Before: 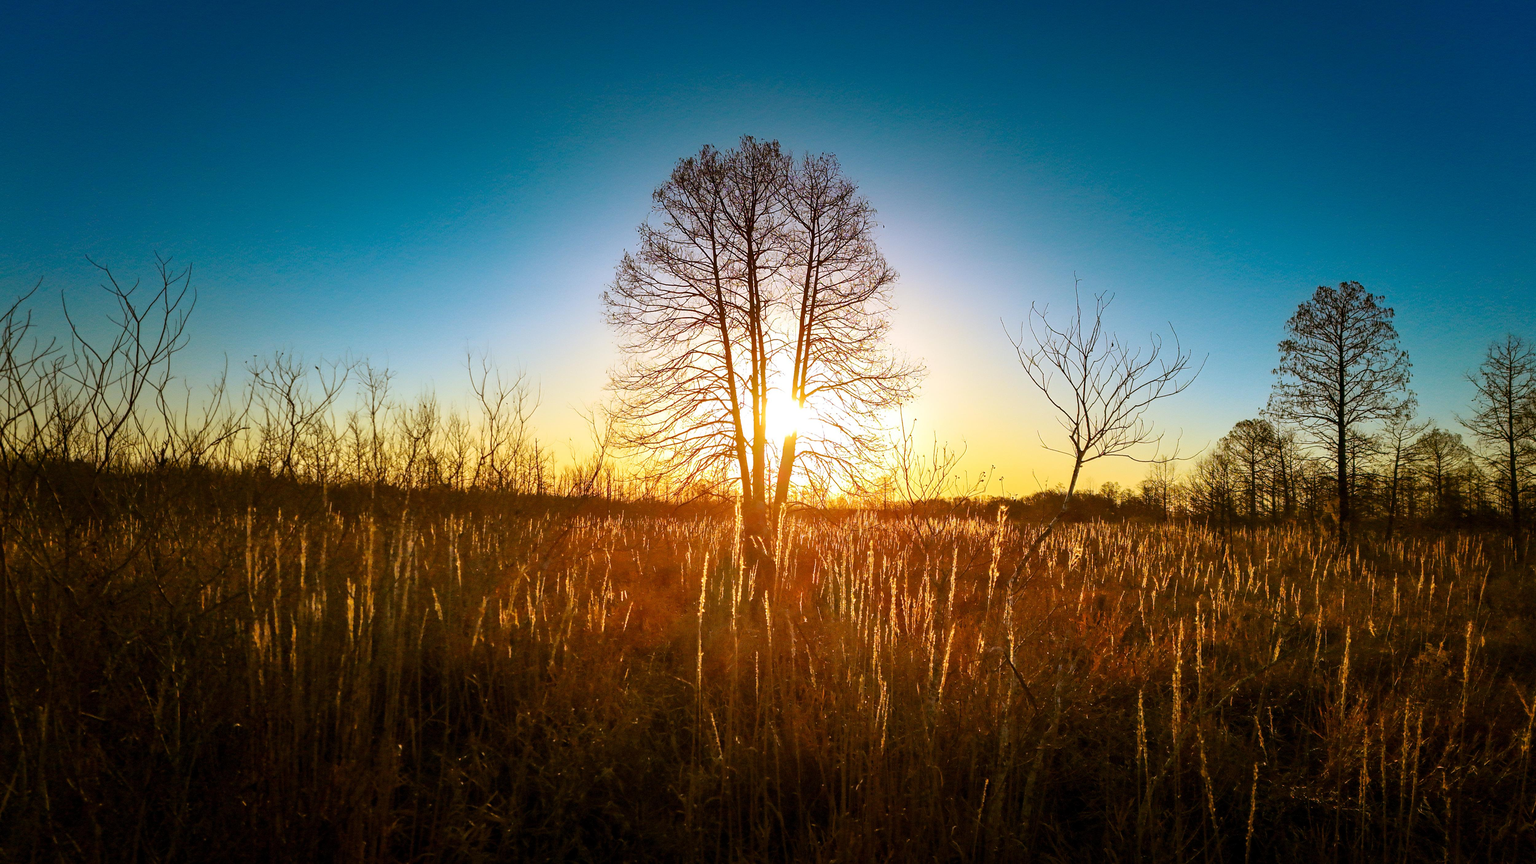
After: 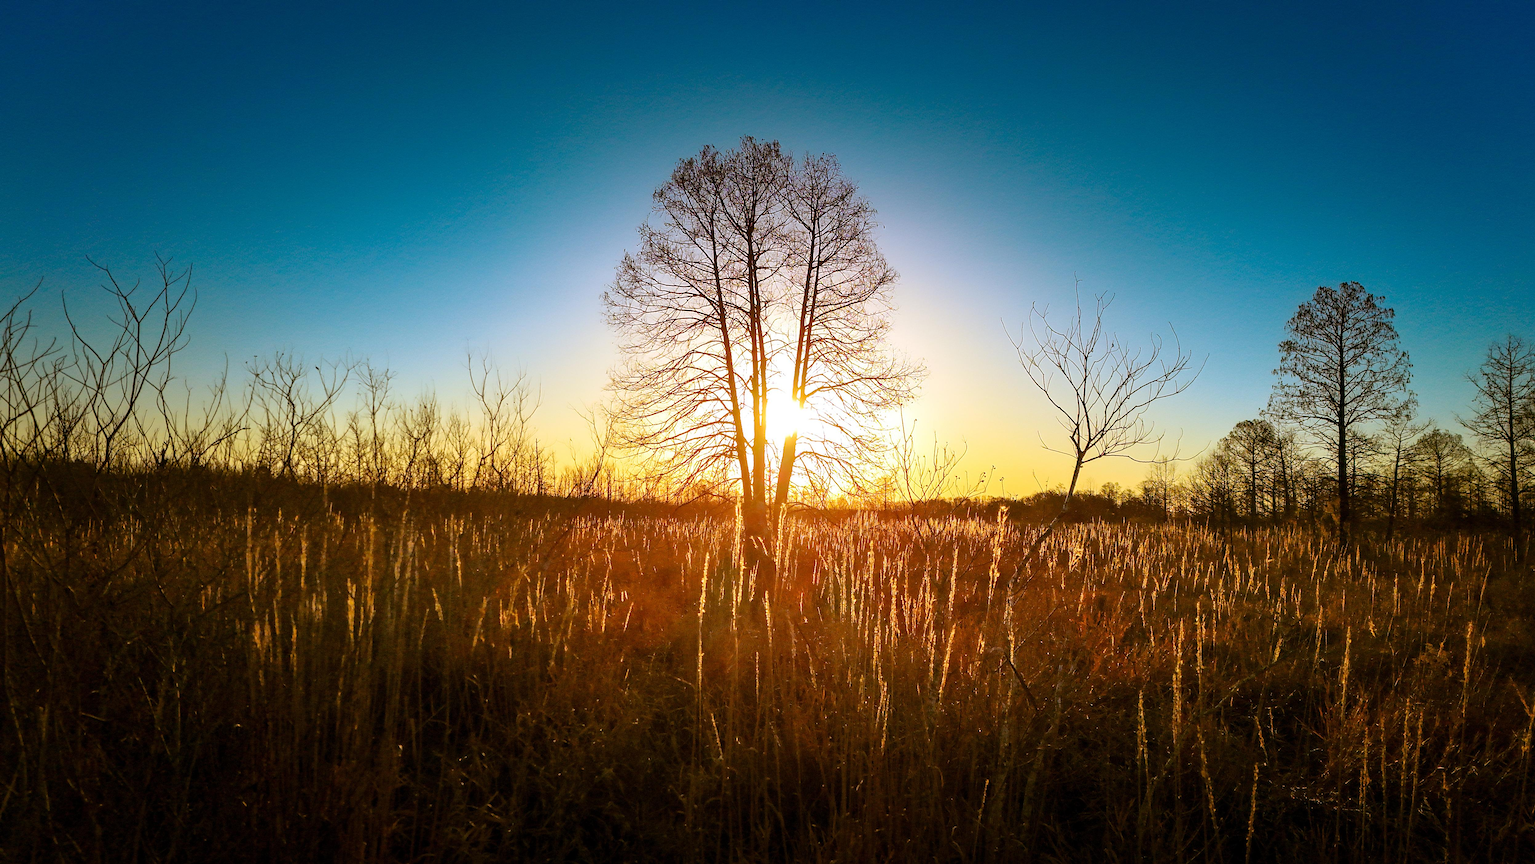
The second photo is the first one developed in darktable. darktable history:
sharpen: radius 1.476, amount 0.406, threshold 1.48
